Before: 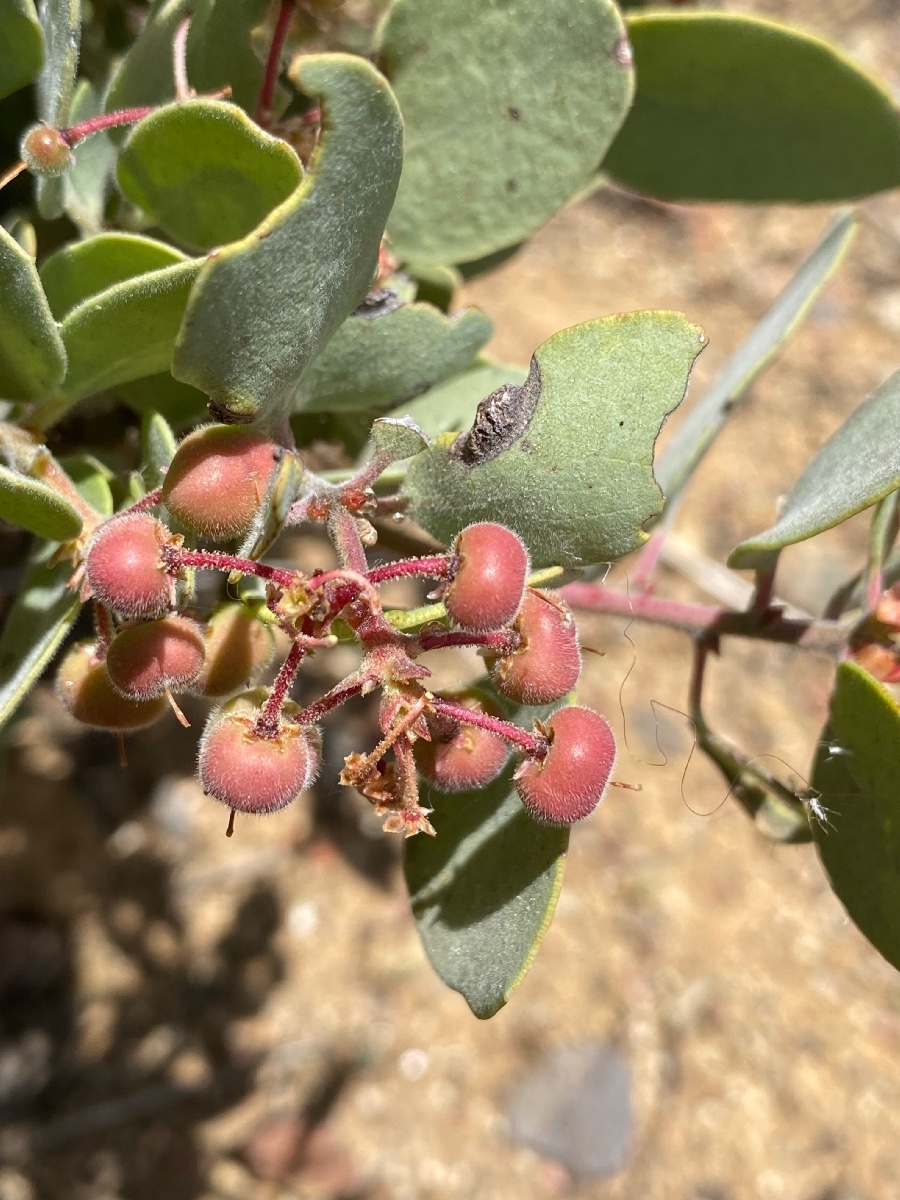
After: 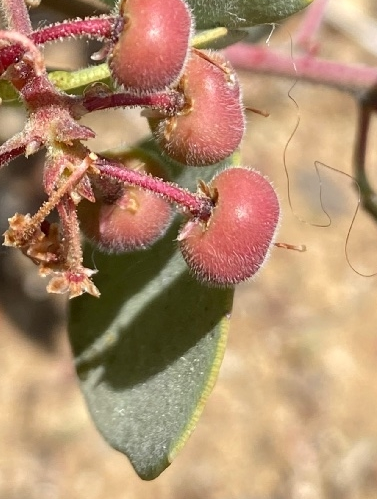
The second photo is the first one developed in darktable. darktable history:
crop: left 37.414%, top 44.926%, right 20.653%, bottom 13.416%
